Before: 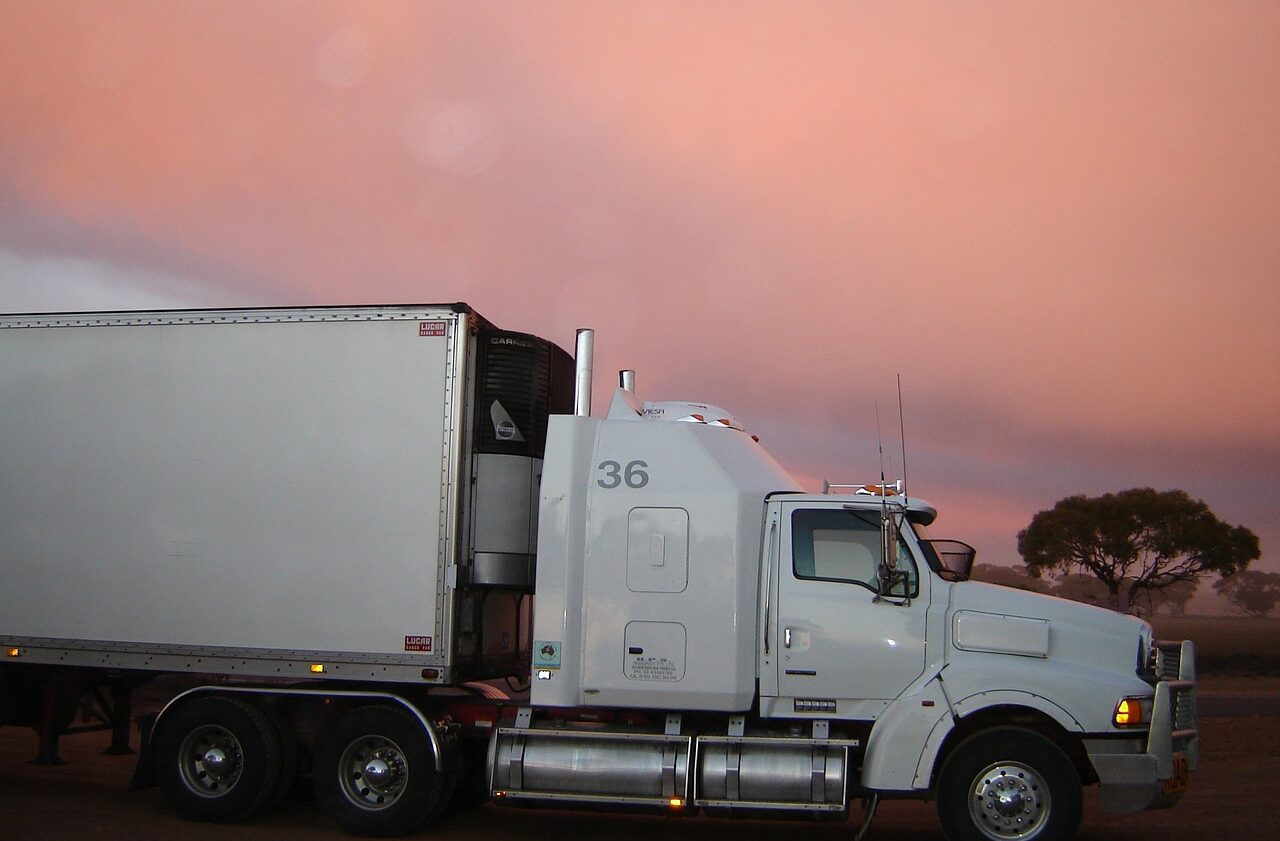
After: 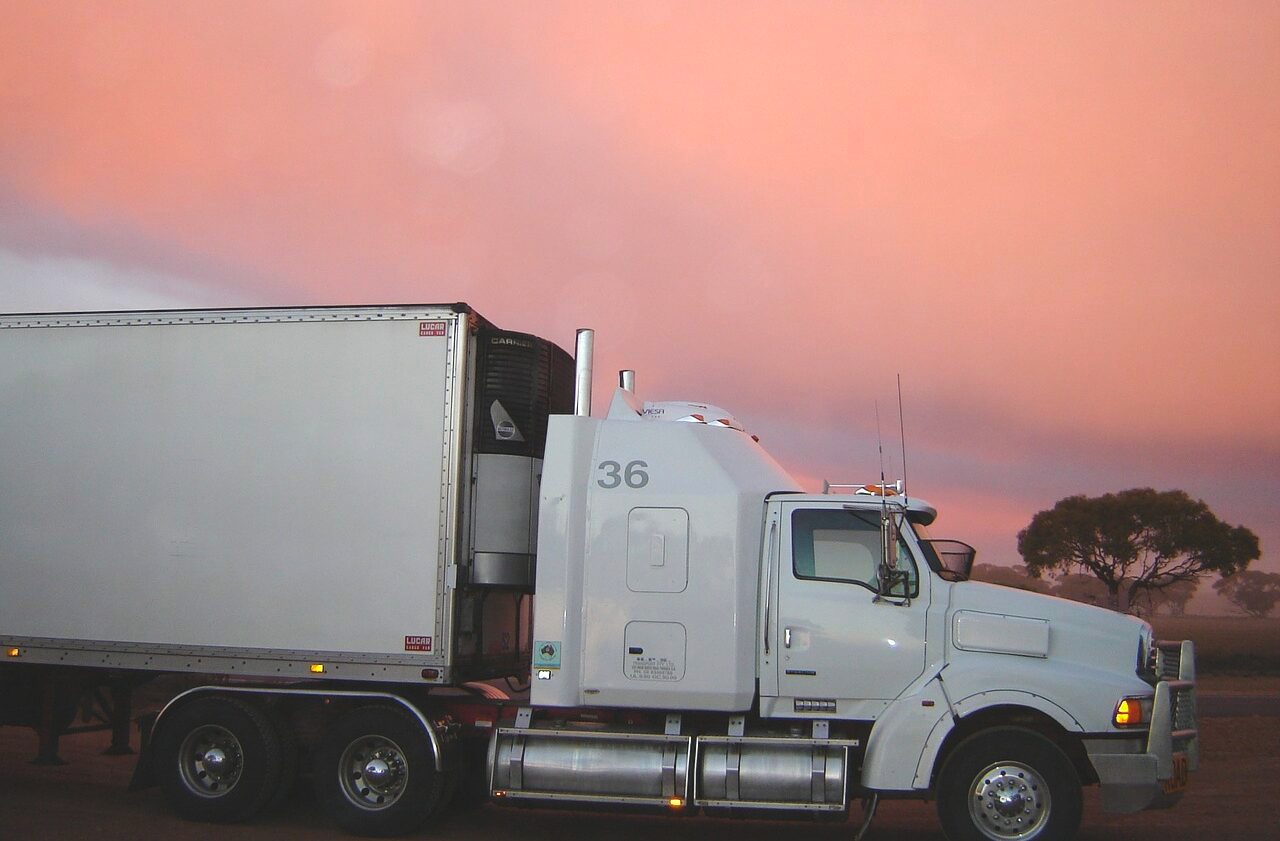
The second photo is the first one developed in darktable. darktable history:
contrast brightness saturation: brightness 0.09, saturation 0.19
exposure: black level correction -0.008, exposure 0.067 EV, compensate highlight preservation false
